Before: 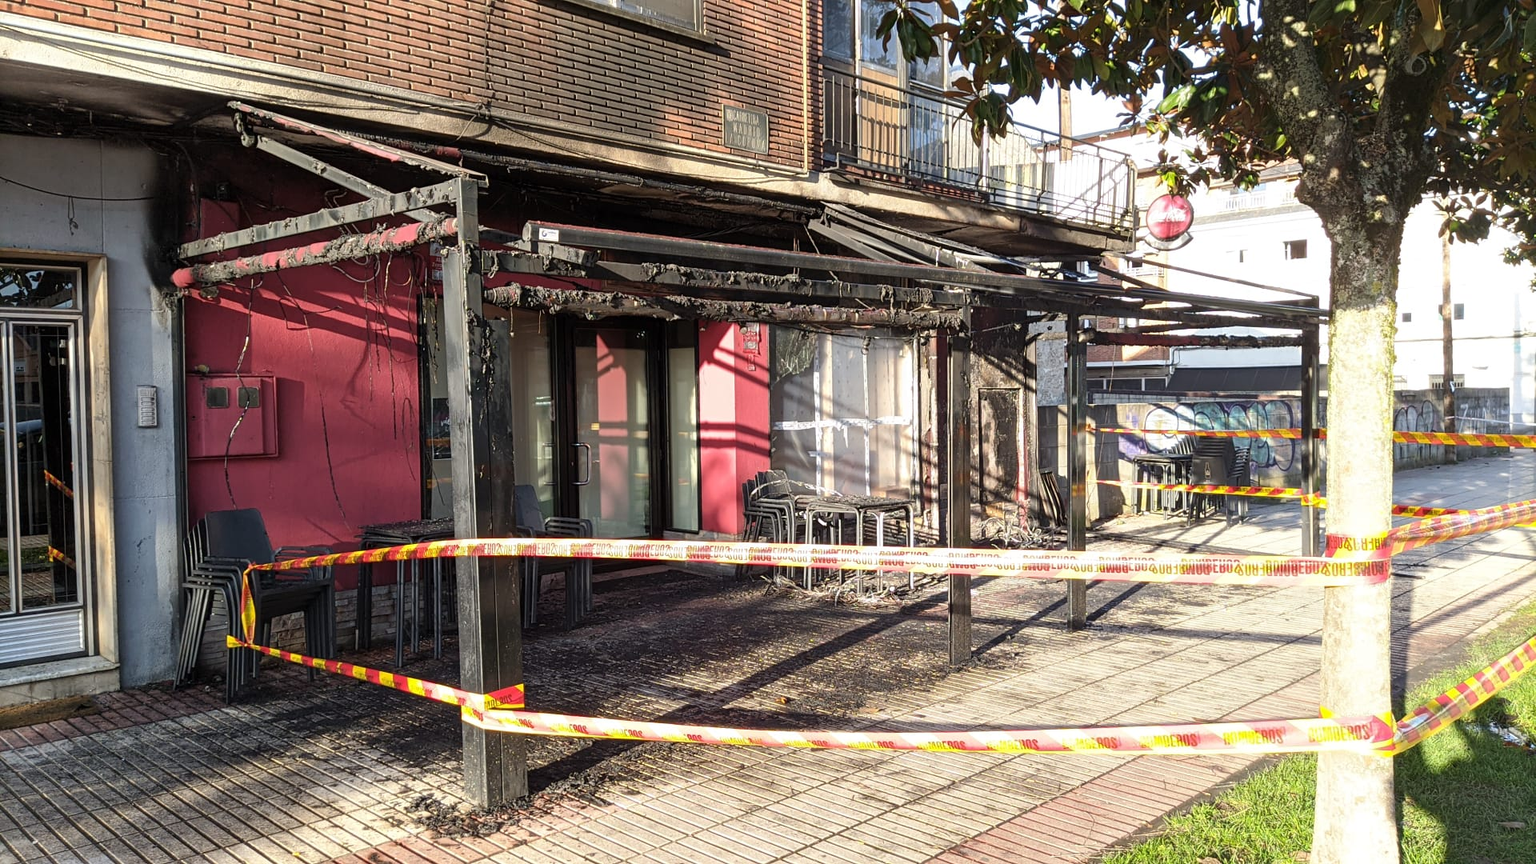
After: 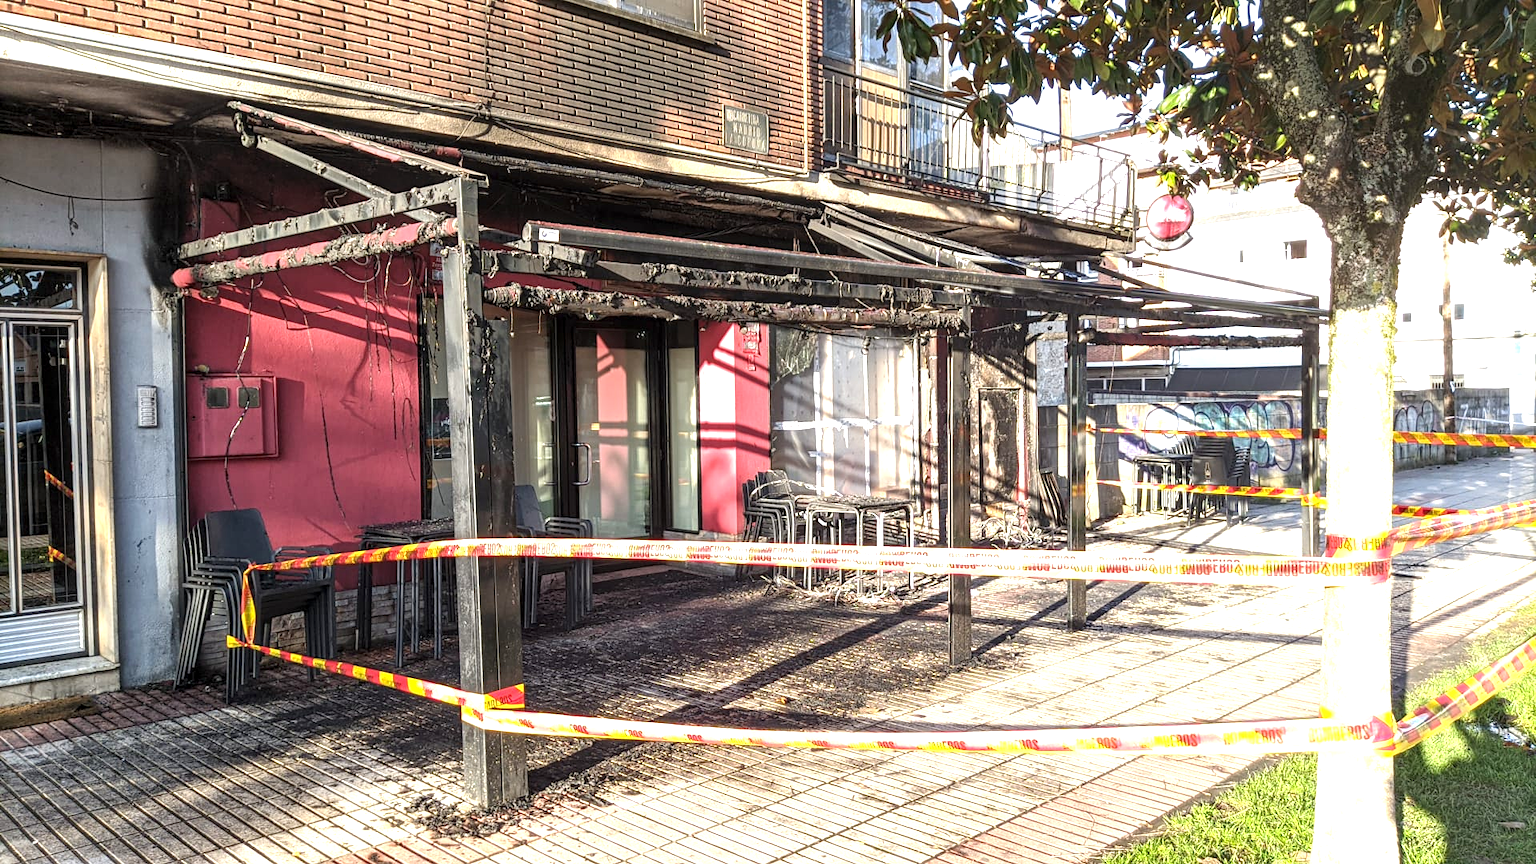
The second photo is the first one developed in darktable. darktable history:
exposure: black level correction 0, exposure 0.692 EV, compensate exposure bias true, compensate highlight preservation false
local contrast: detail 130%
